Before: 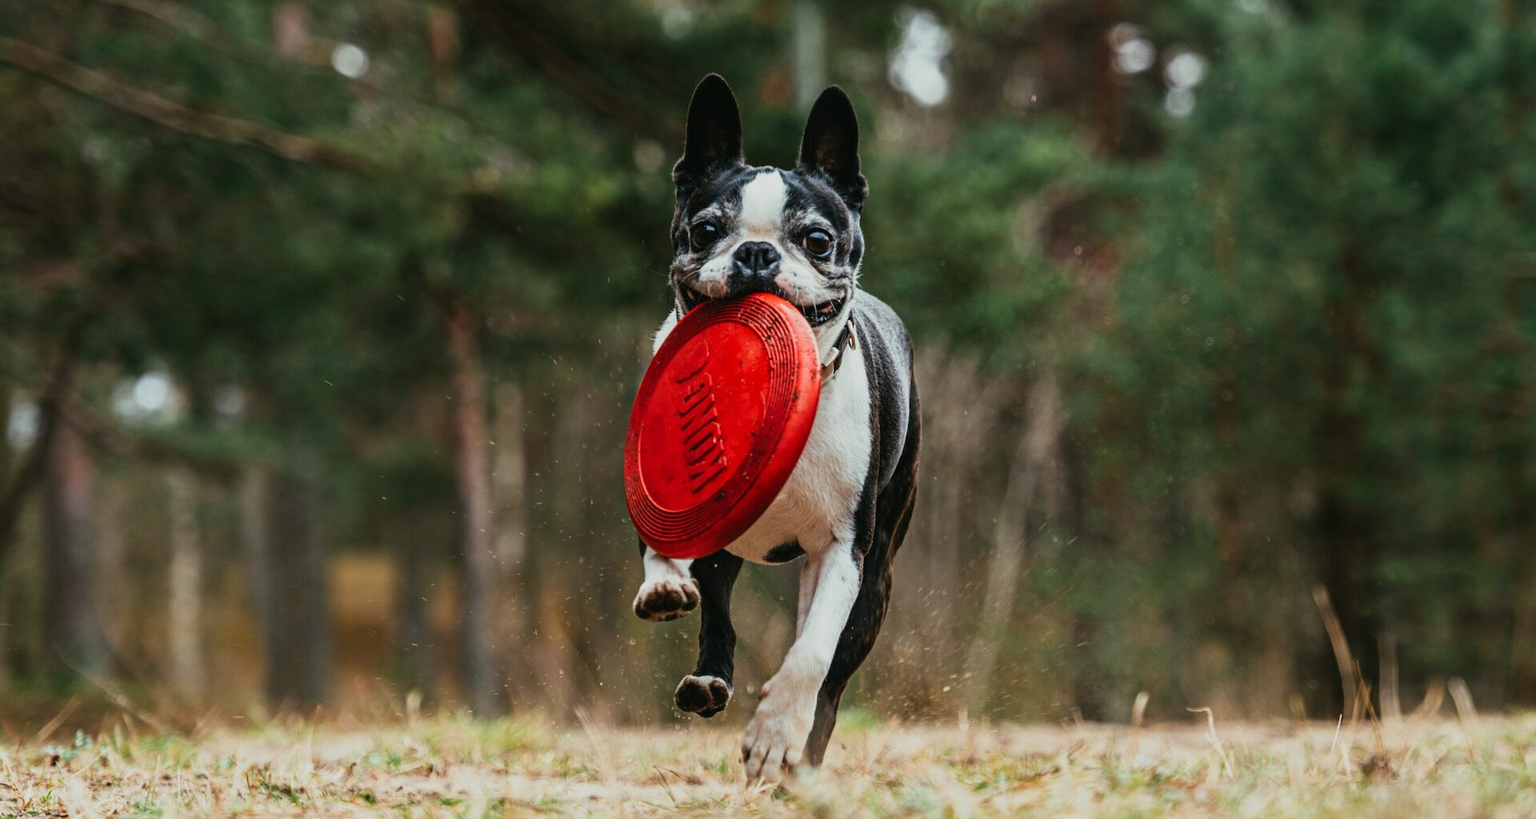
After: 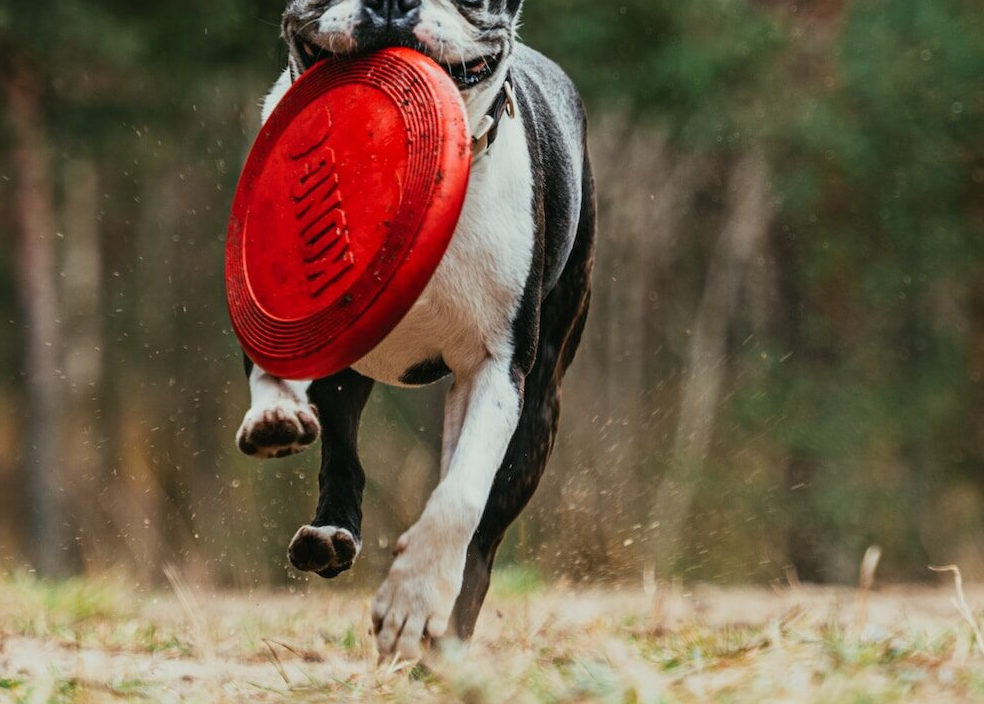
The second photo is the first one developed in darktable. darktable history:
crop and rotate: left 28.915%, top 31.177%, right 19.803%
